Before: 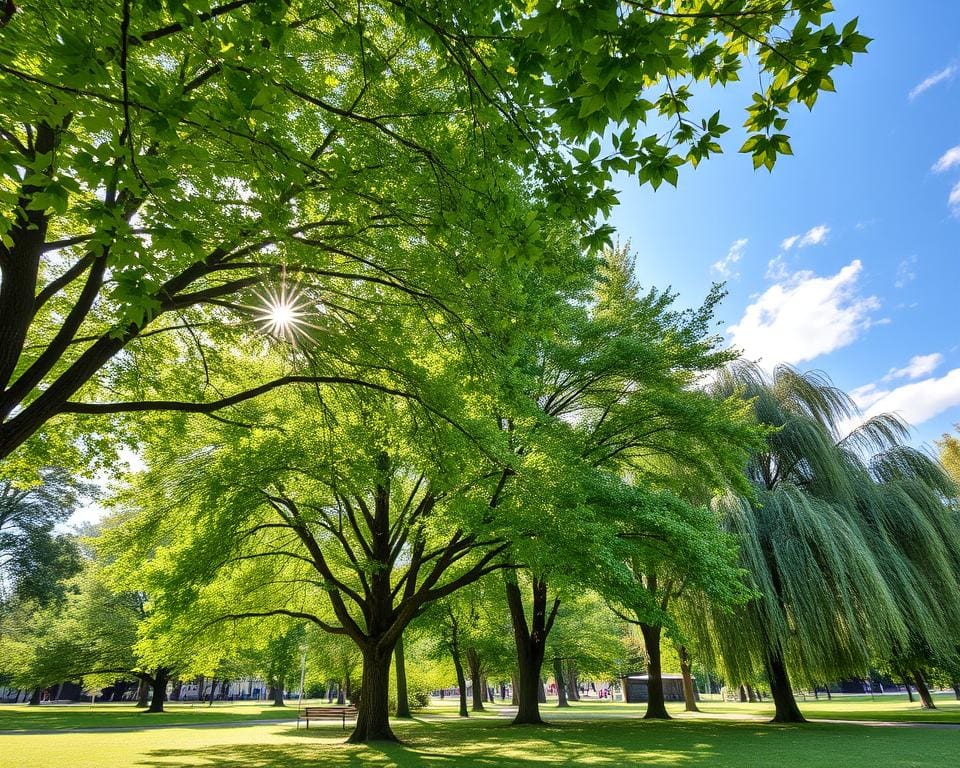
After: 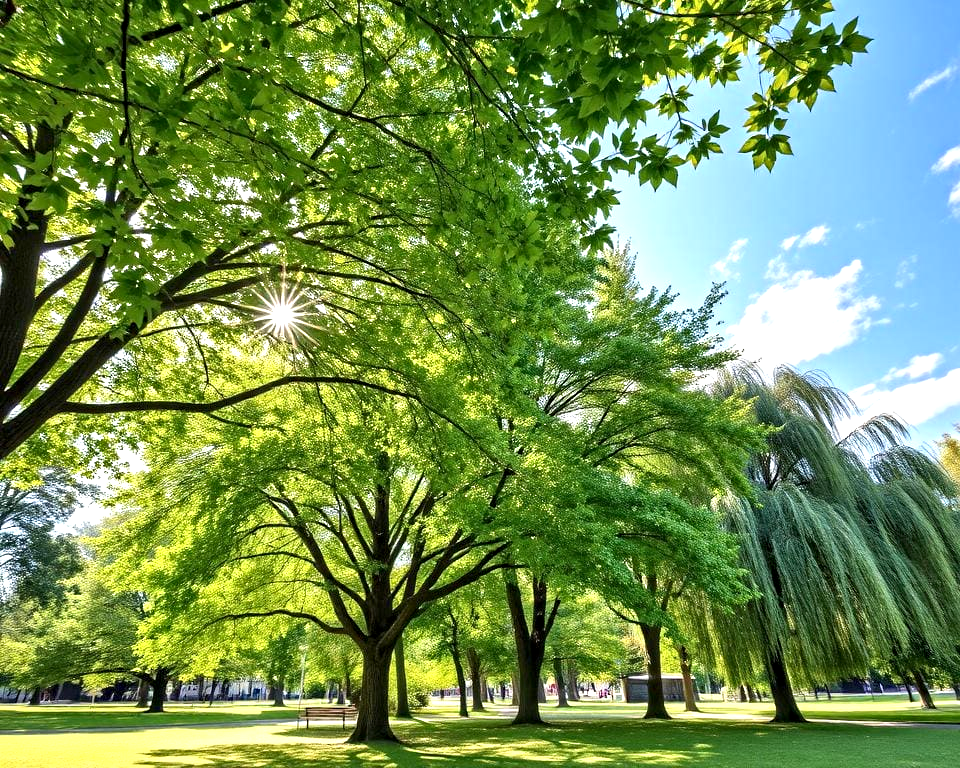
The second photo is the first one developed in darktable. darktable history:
exposure: black level correction 0.001, exposure 0.5 EV, compensate exposure bias true, compensate highlight preservation false
contrast equalizer: y [[0.5, 0.5, 0.501, 0.63, 0.504, 0.5], [0.5 ×6], [0.5 ×6], [0 ×6], [0 ×6]]
